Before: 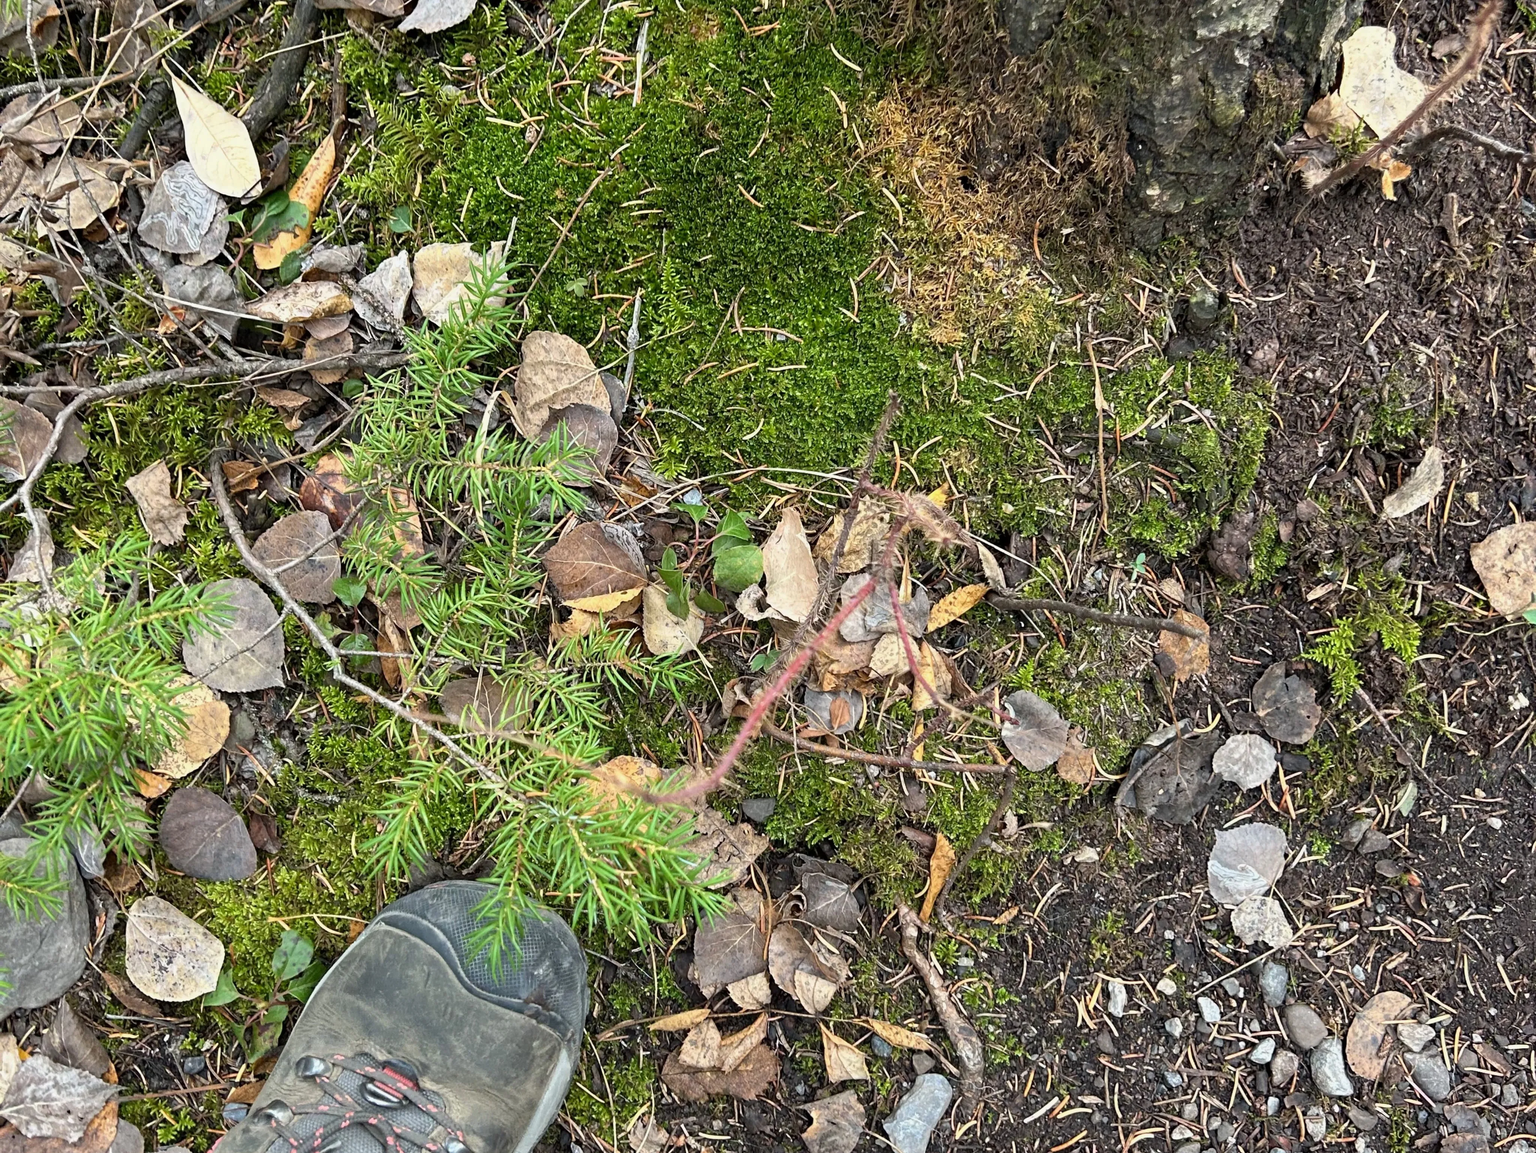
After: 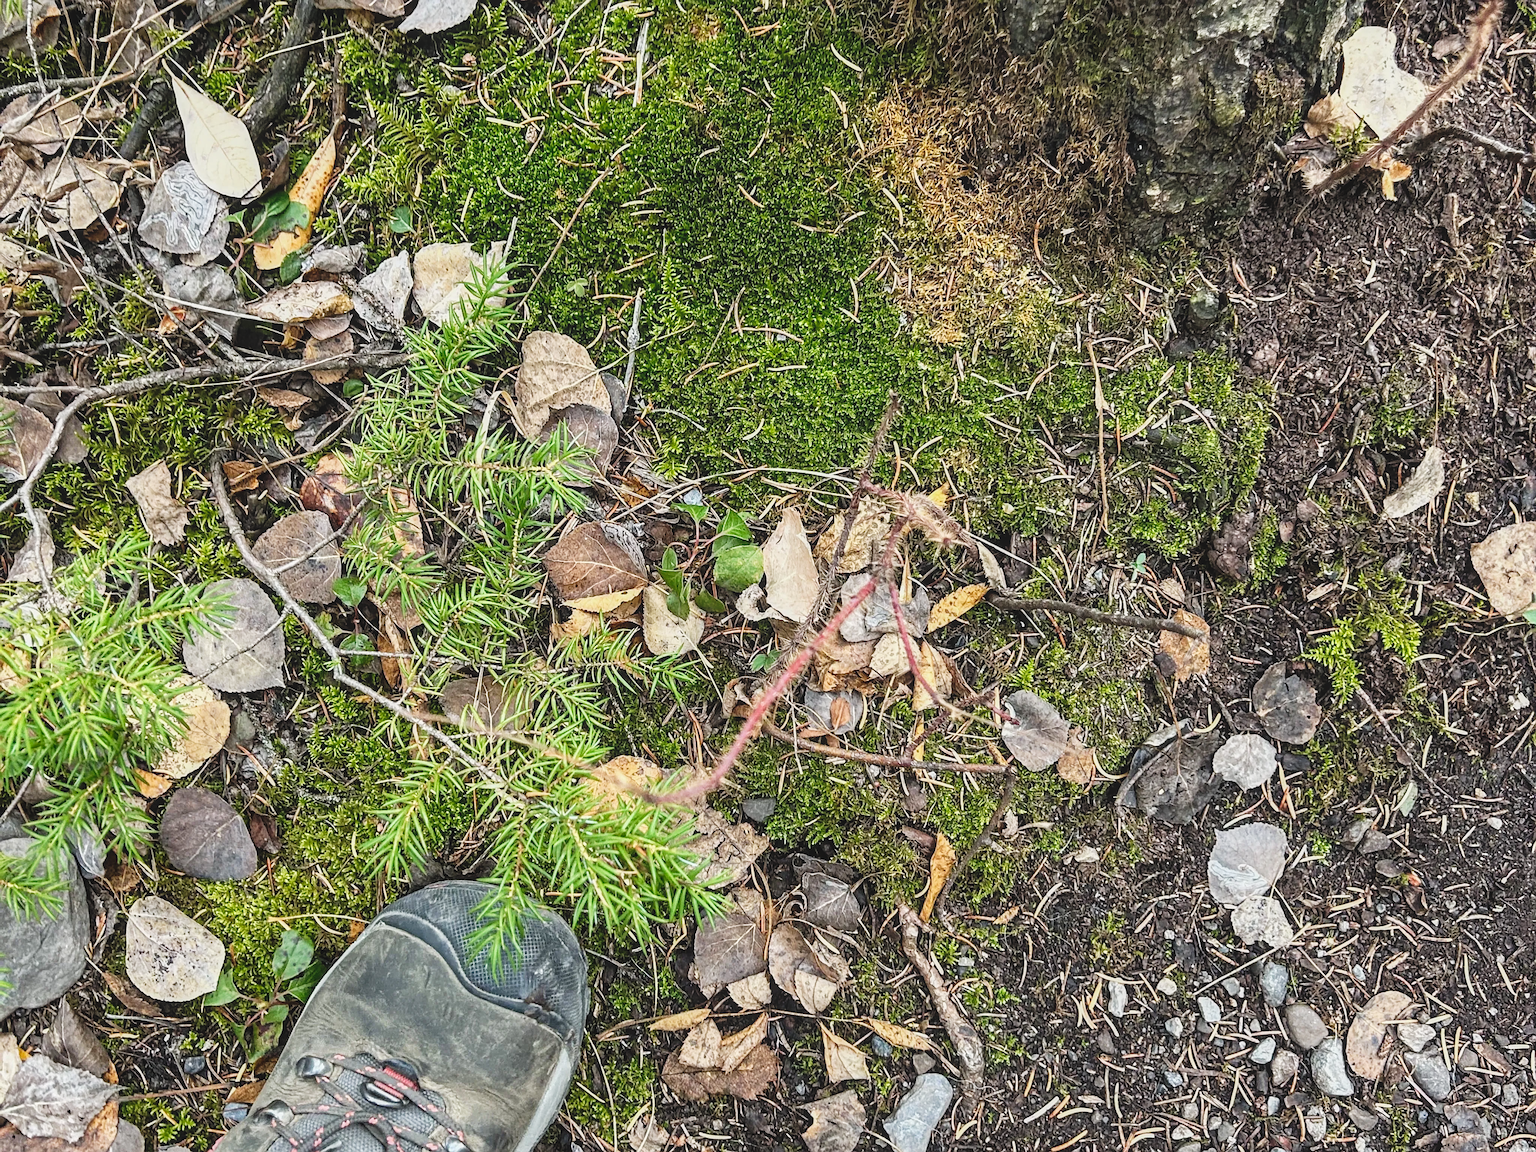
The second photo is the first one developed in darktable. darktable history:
sharpen: on, module defaults
tone curve: curves: ch0 [(0, 0.087) (0.175, 0.178) (0.466, 0.498) (0.715, 0.764) (1, 0.961)]; ch1 [(0, 0) (0.437, 0.398) (0.476, 0.466) (0.505, 0.505) (0.534, 0.544) (0.612, 0.605) (0.641, 0.643) (1, 1)]; ch2 [(0, 0) (0.359, 0.379) (0.427, 0.453) (0.489, 0.495) (0.531, 0.534) (0.579, 0.579) (1, 1)], preserve colors none
local contrast: on, module defaults
